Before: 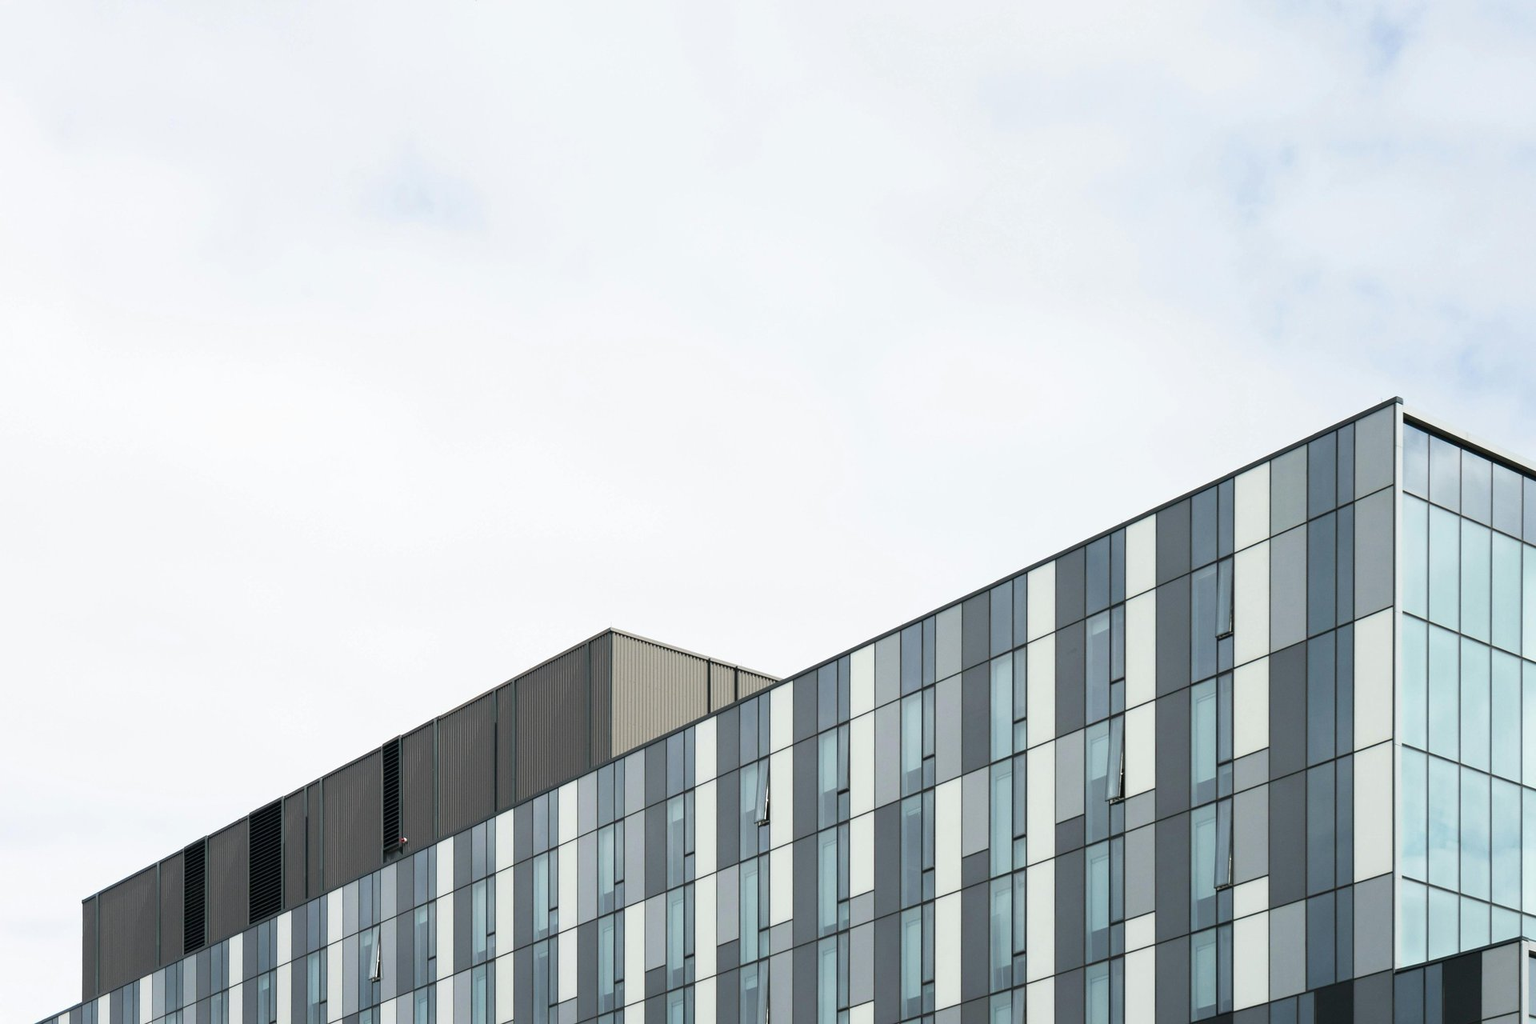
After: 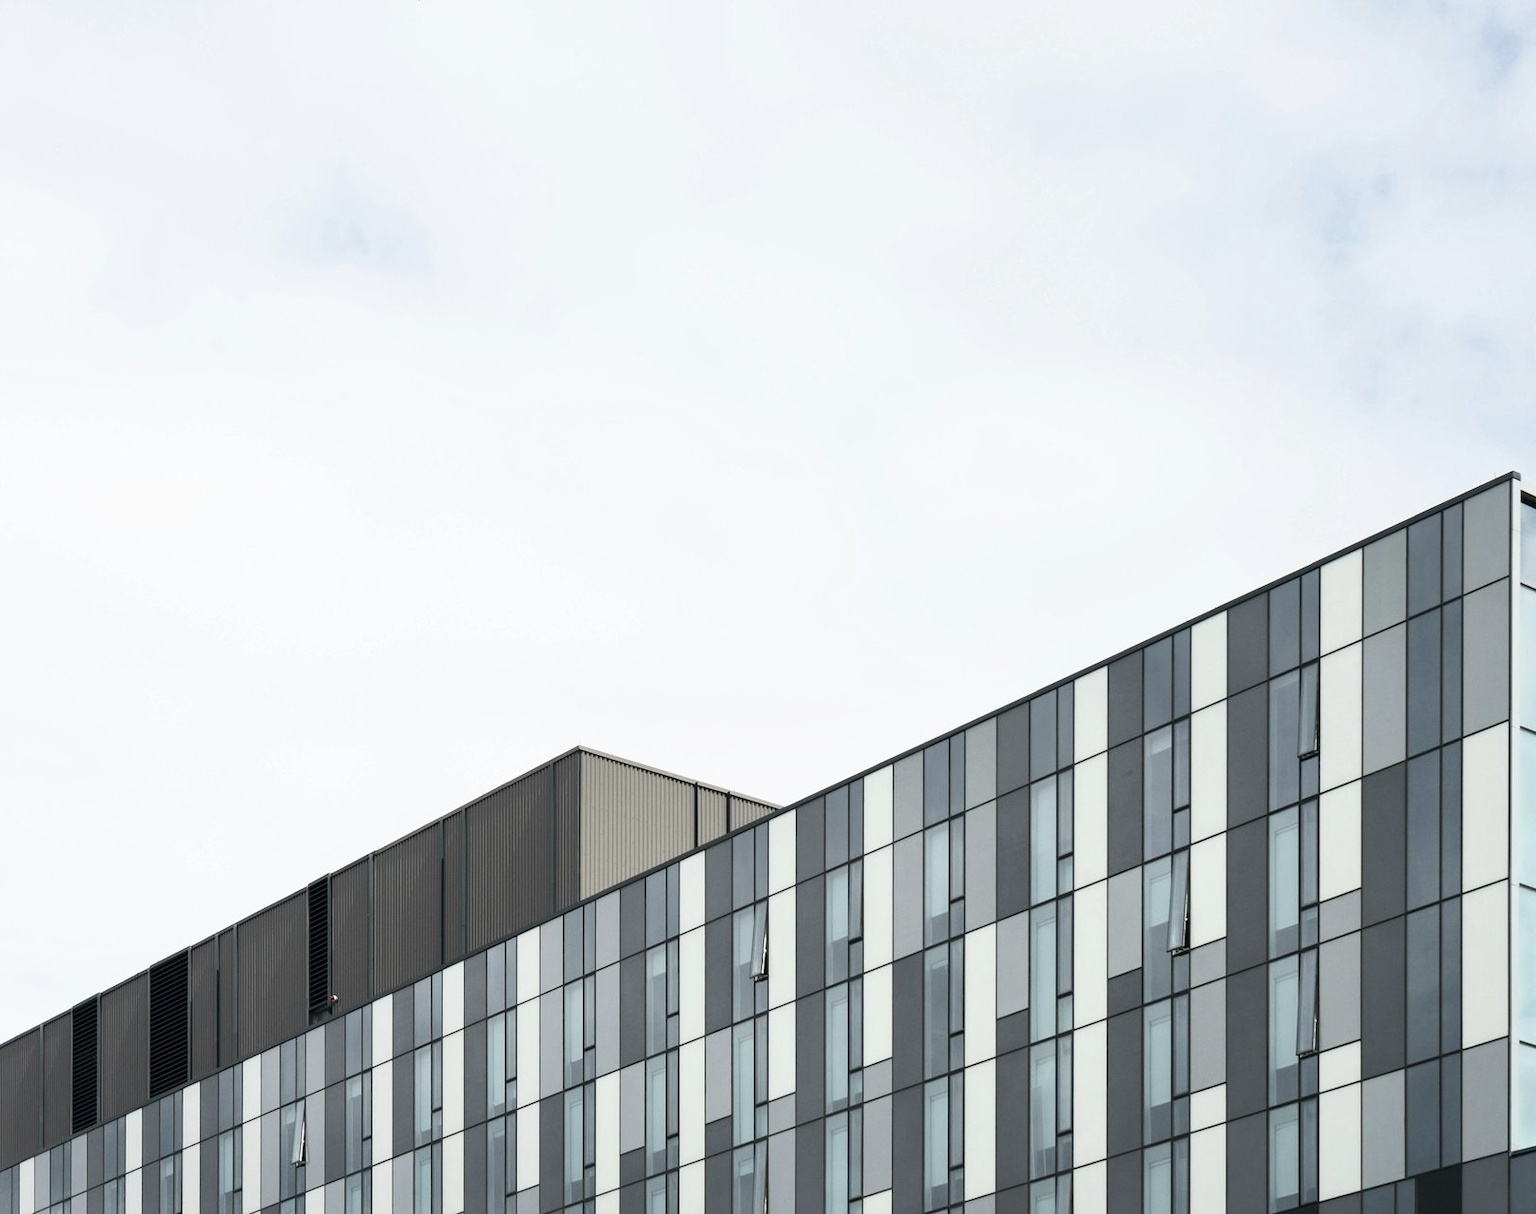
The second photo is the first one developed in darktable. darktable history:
crop: left 8.026%, right 7.374%
shadows and highlights: on, module defaults
contrast brightness saturation: contrast 0.25, saturation -0.31
